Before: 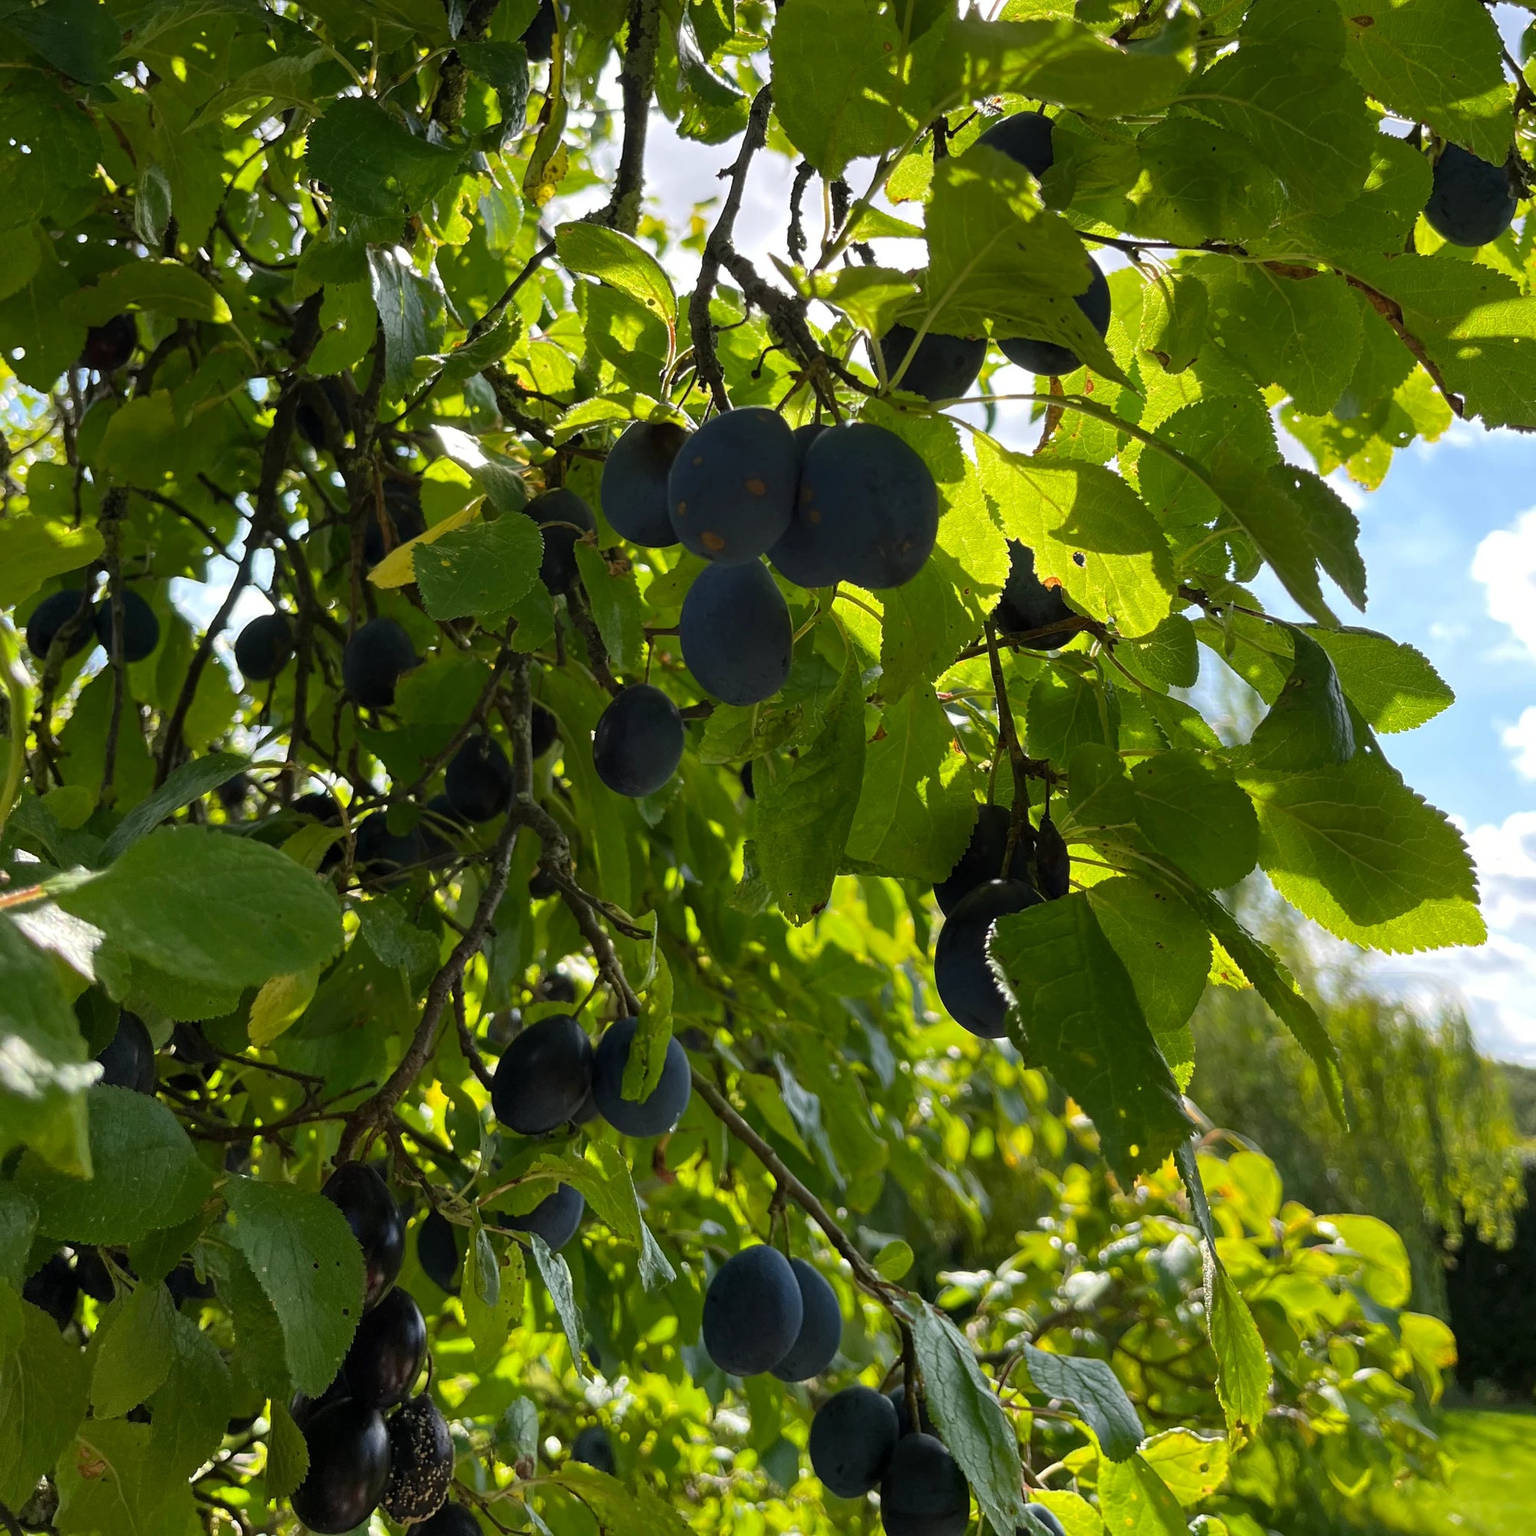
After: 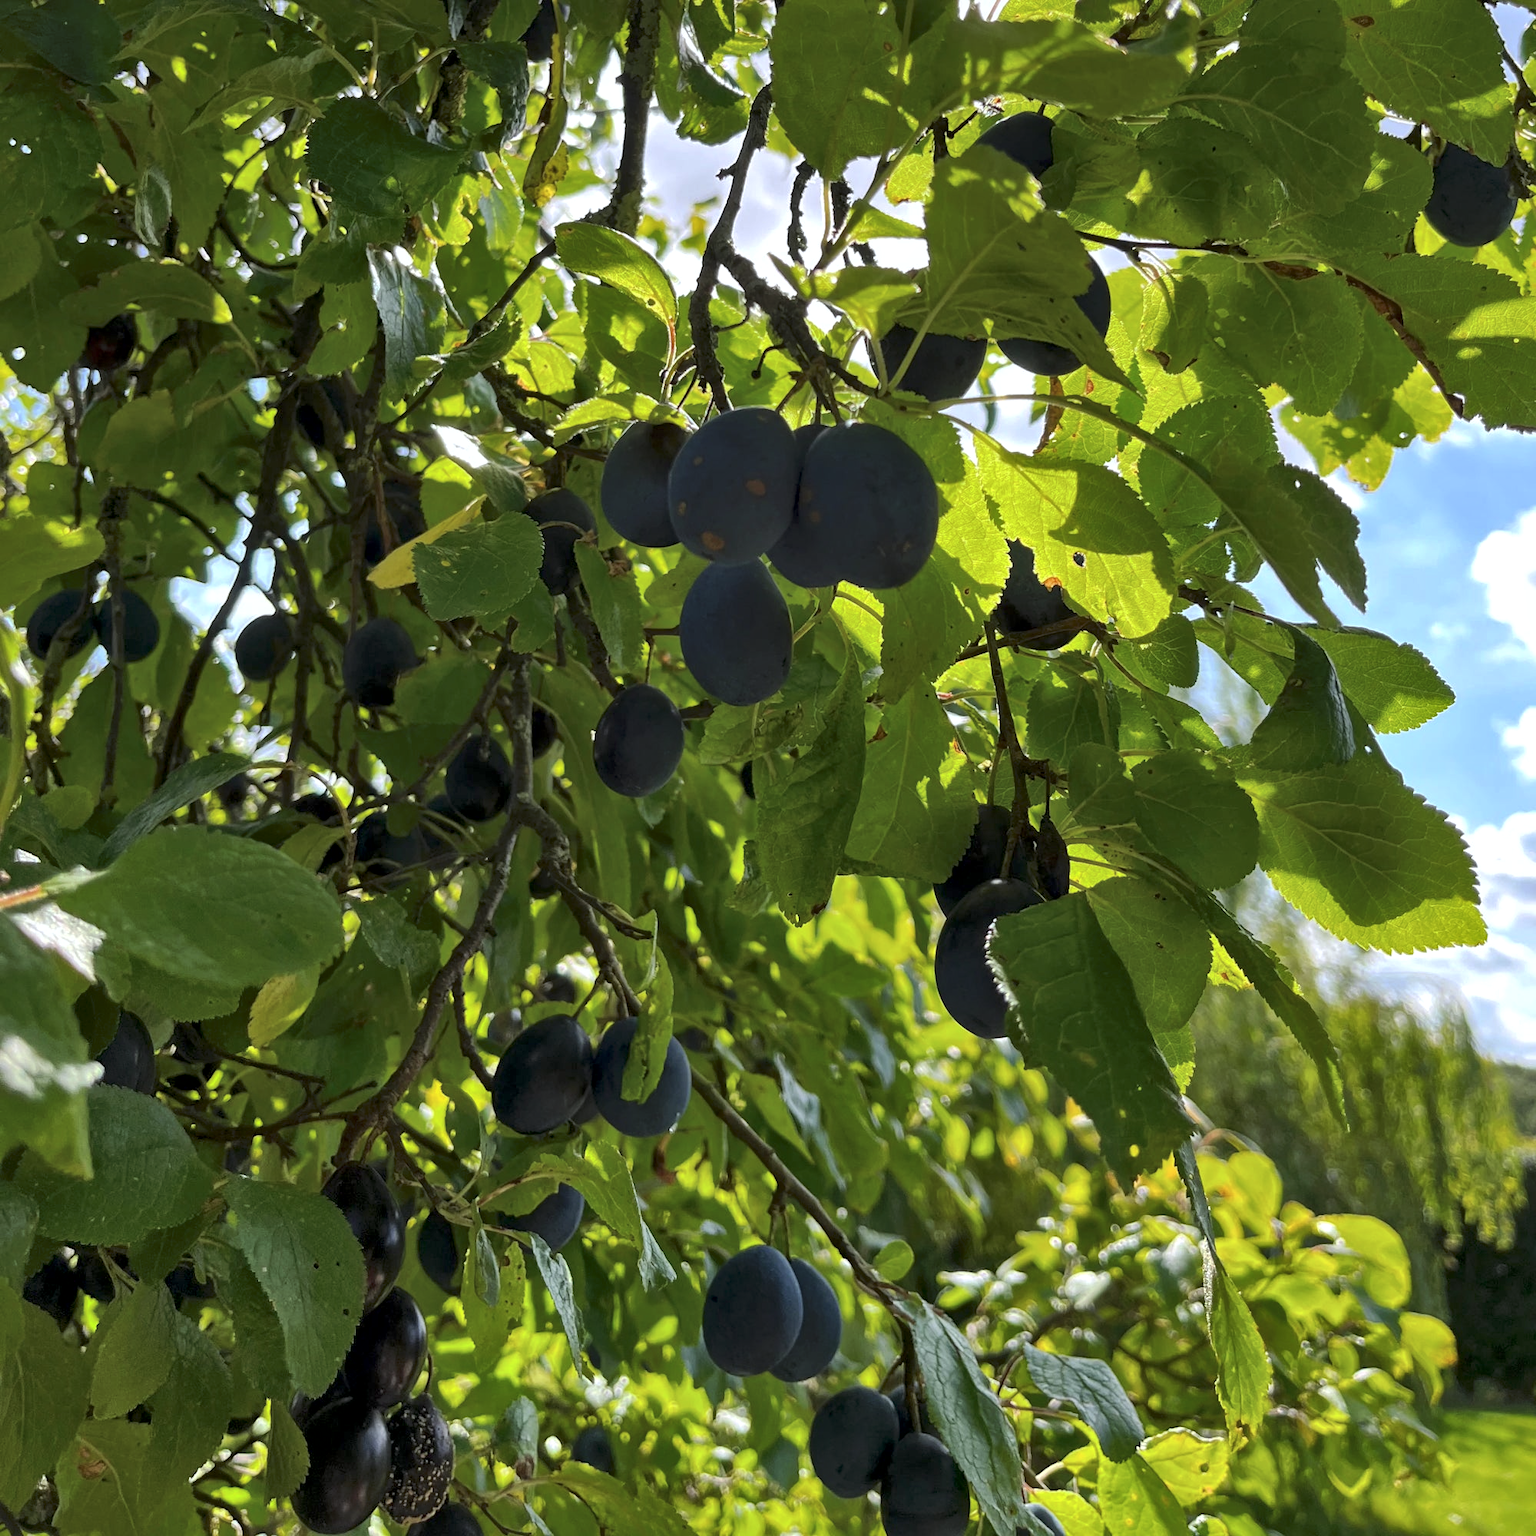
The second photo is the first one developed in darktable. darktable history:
tone curve: curves: ch0 [(0, 0) (0.003, 0.023) (0.011, 0.033) (0.025, 0.057) (0.044, 0.099) (0.069, 0.132) (0.1, 0.155) (0.136, 0.179) (0.177, 0.213) (0.224, 0.255) (0.277, 0.299) (0.335, 0.347) (0.399, 0.407) (0.468, 0.473) (0.543, 0.546) (0.623, 0.619) (0.709, 0.698) (0.801, 0.775) (0.898, 0.871) (1, 1)], preserve colors none
white balance: red 0.983, blue 1.036
local contrast: mode bilateral grid, contrast 20, coarseness 50, detail 148%, midtone range 0.2
